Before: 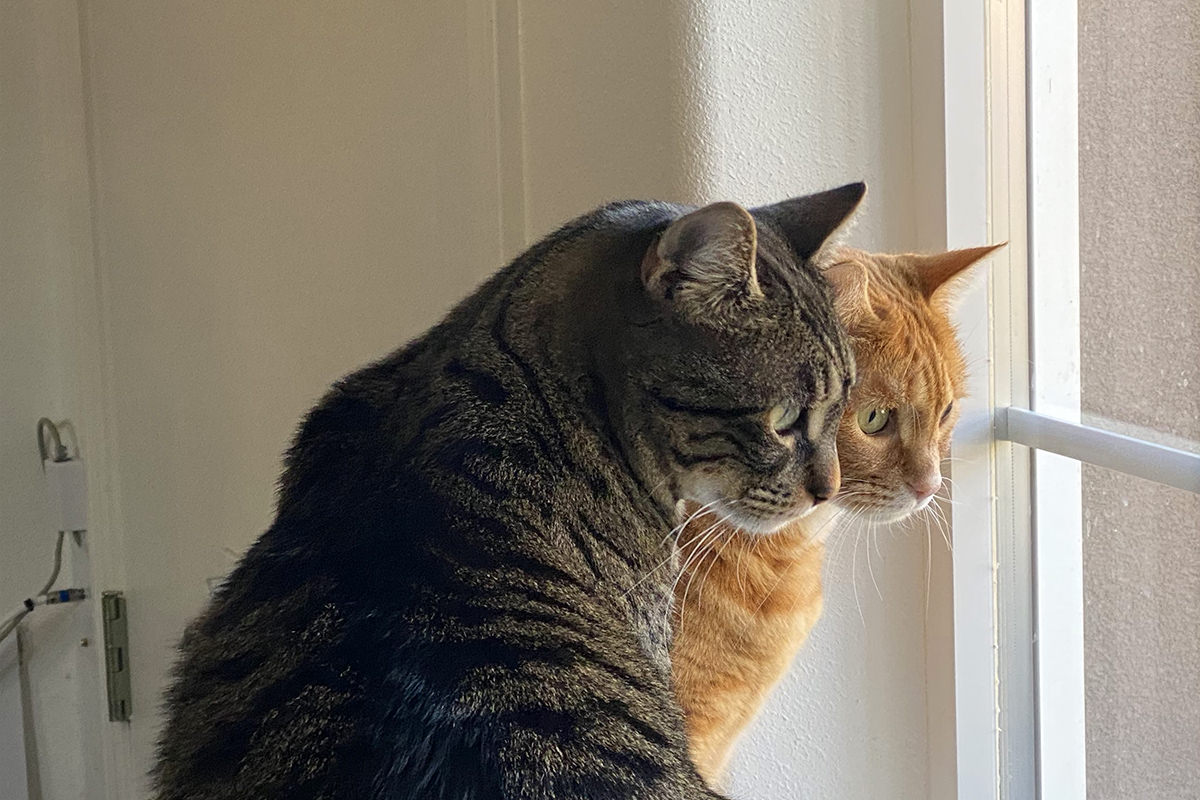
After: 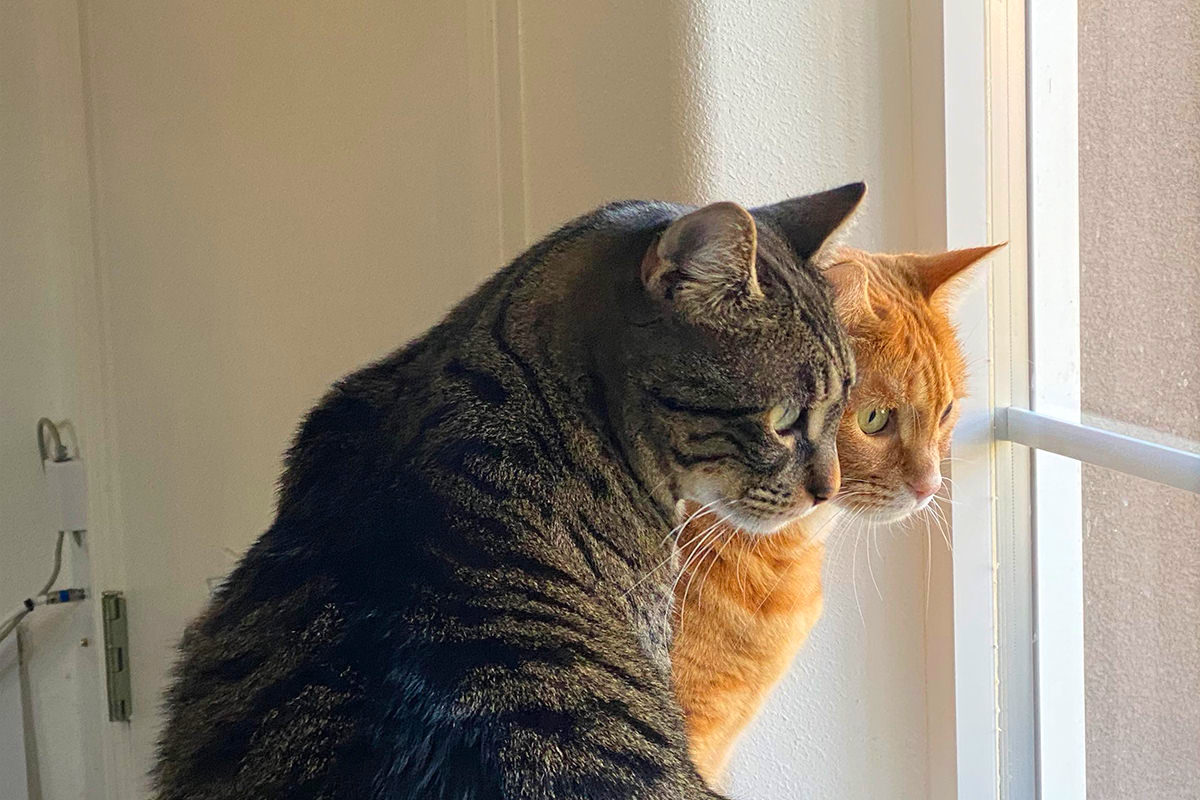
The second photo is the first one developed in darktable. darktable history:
contrast brightness saturation: contrast 0.074, brightness 0.074, saturation 0.176
